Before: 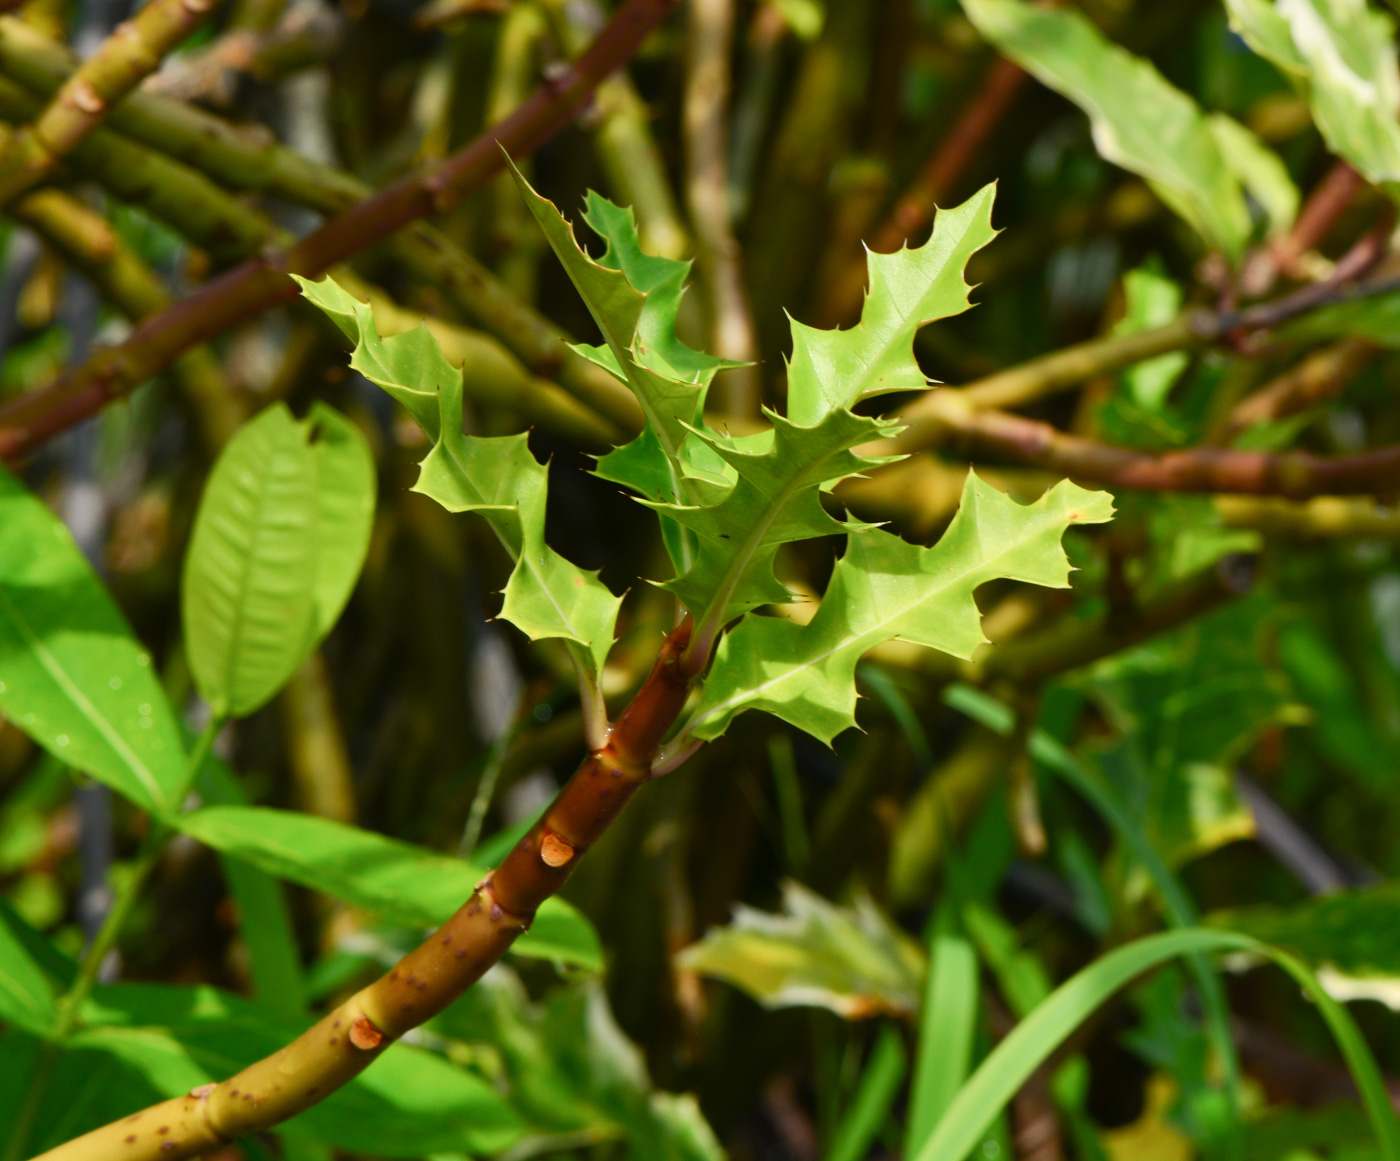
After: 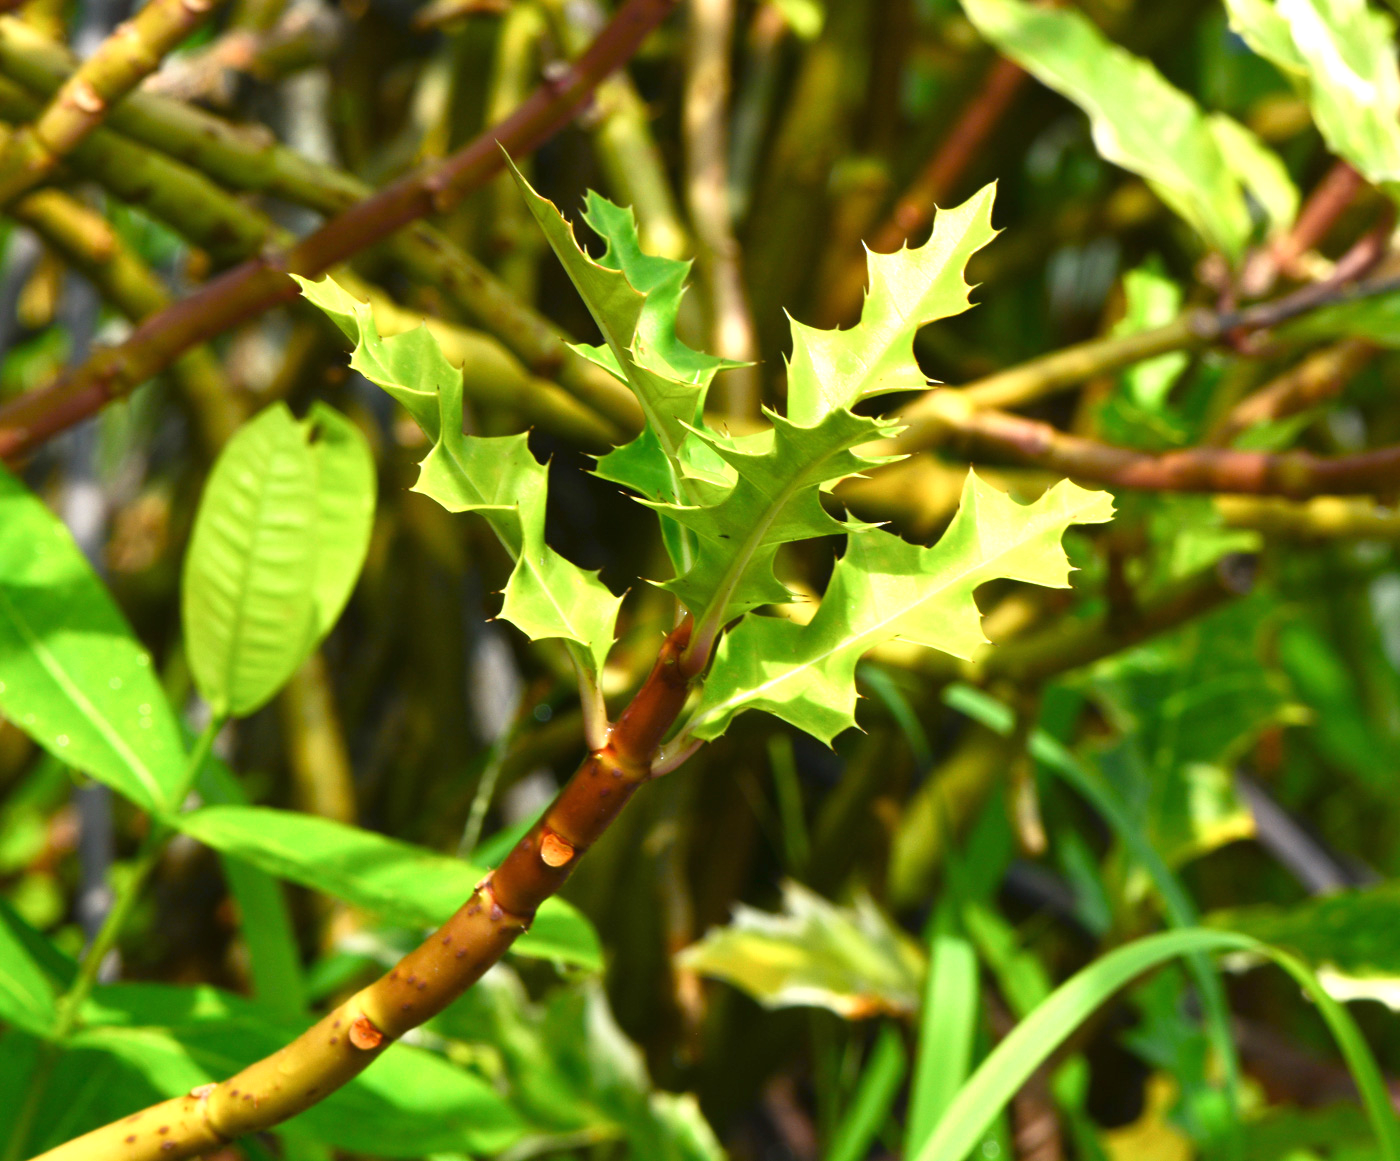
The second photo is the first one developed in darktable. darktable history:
exposure: black level correction 0, exposure 0.894 EV, compensate exposure bias true, compensate highlight preservation false
